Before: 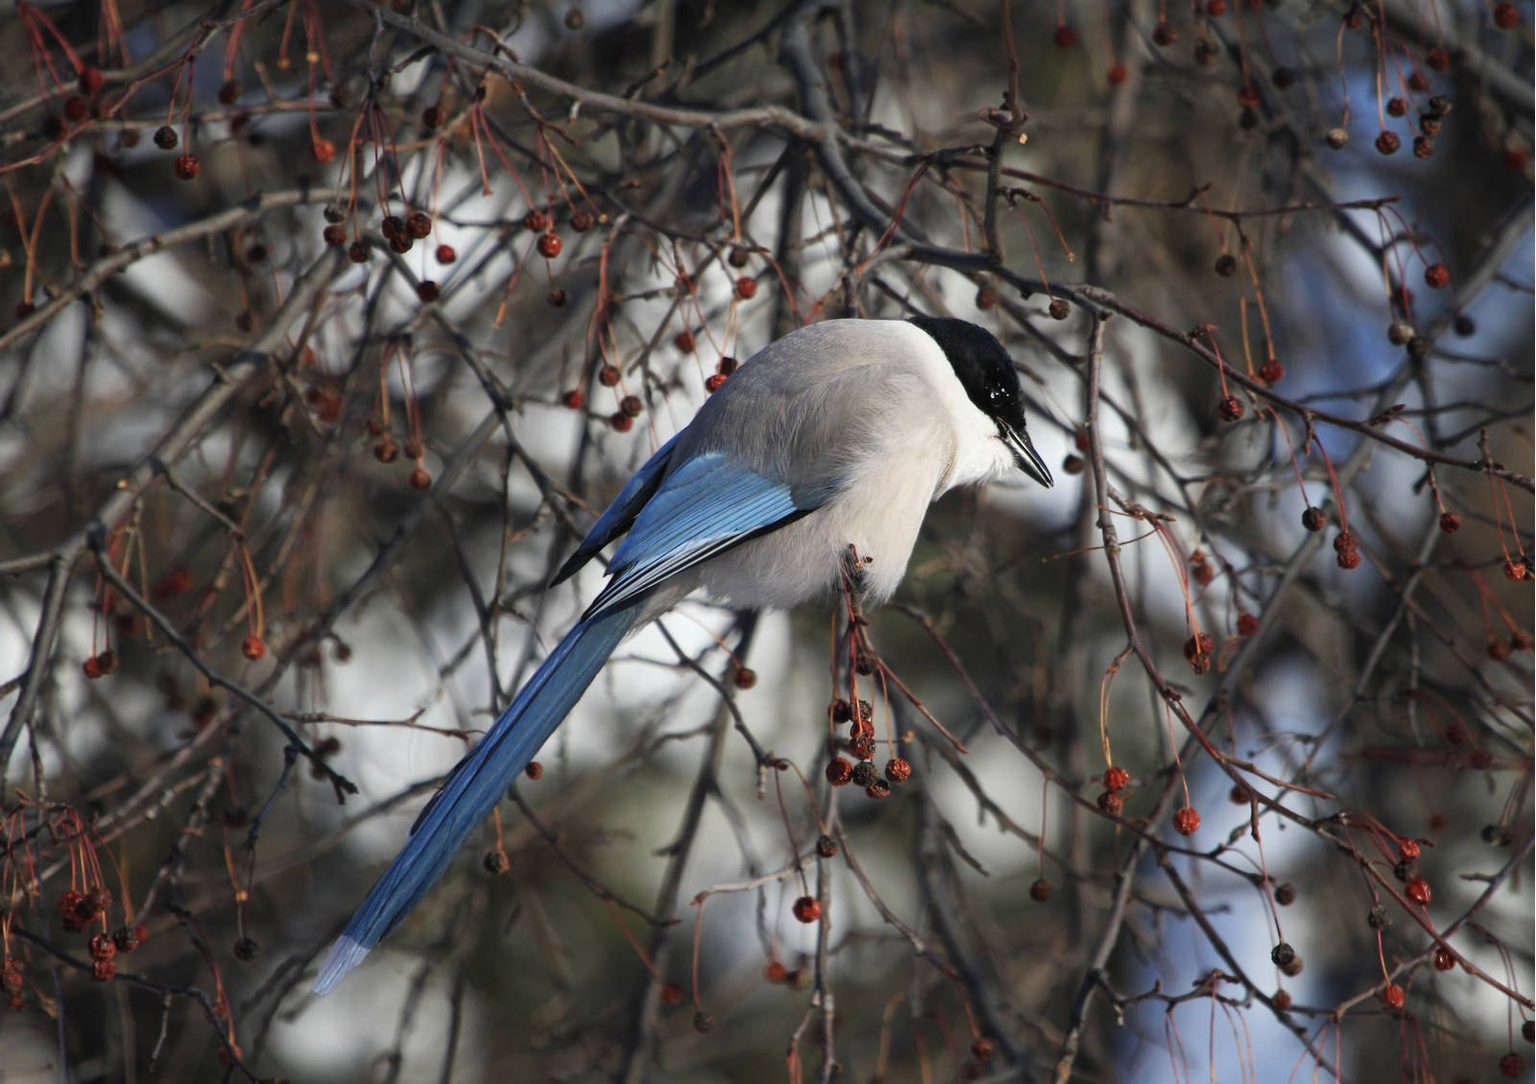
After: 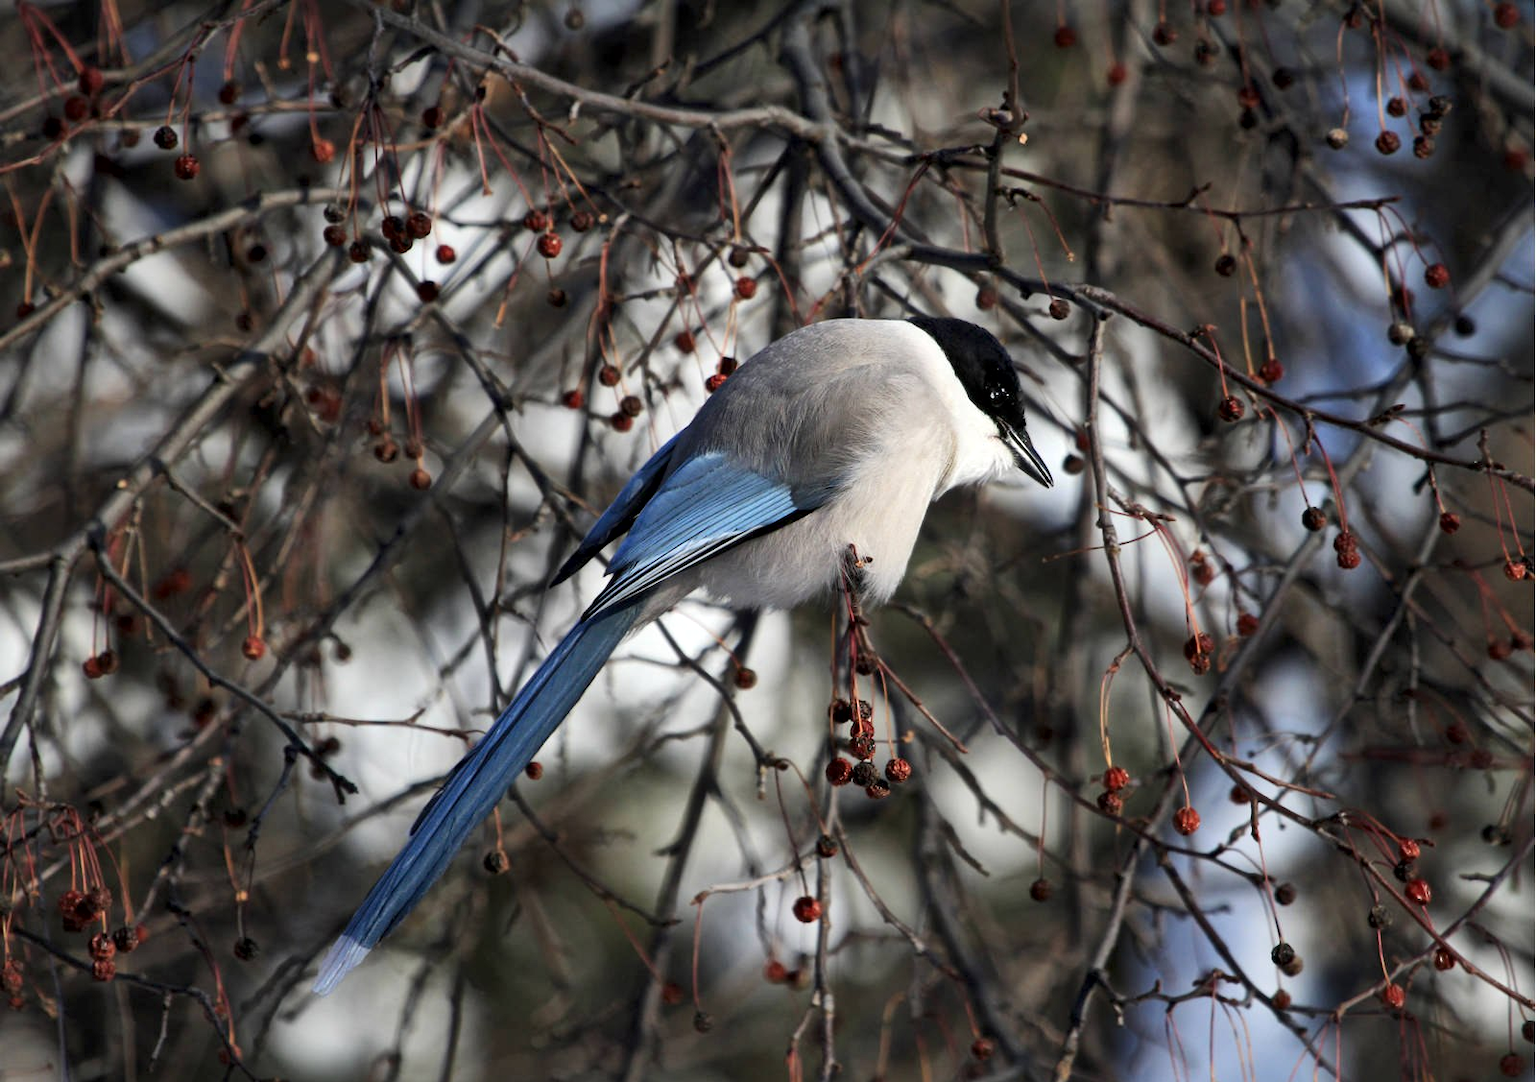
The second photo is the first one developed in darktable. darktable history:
crop: bottom 0.075%
local contrast: mode bilateral grid, contrast 26, coarseness 60, detail 151%, midtone range 0.2
